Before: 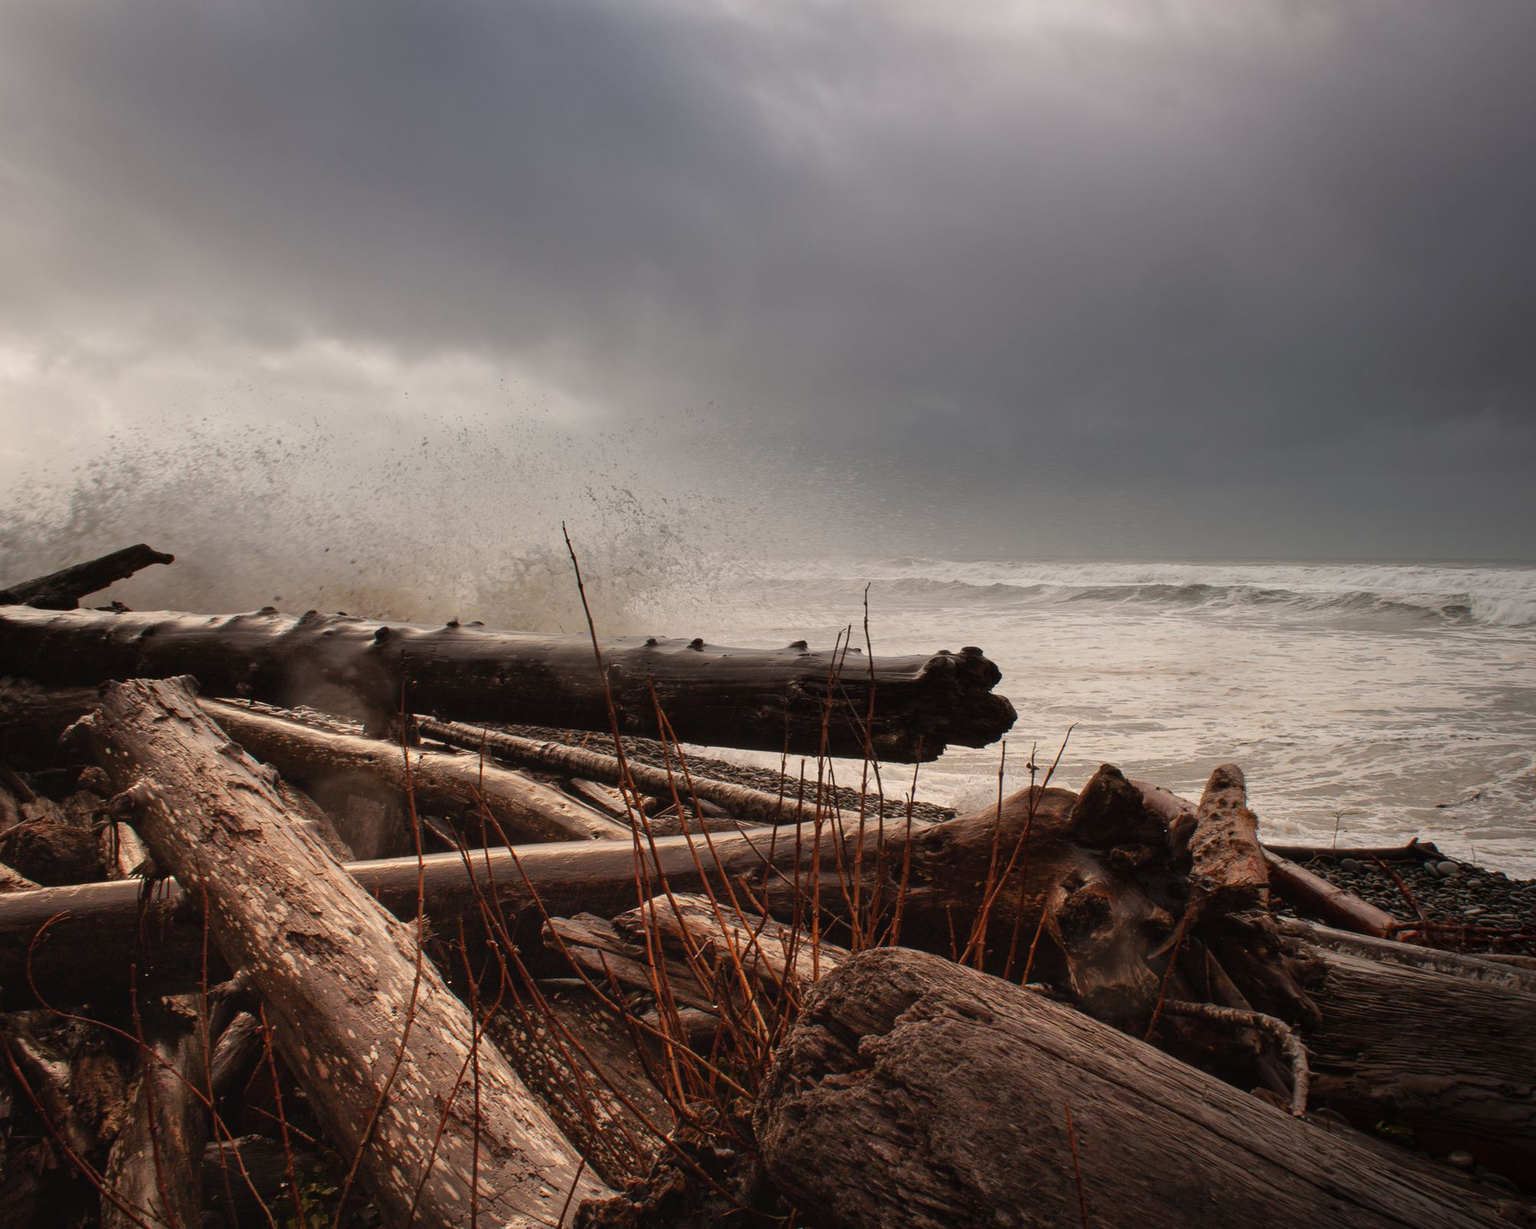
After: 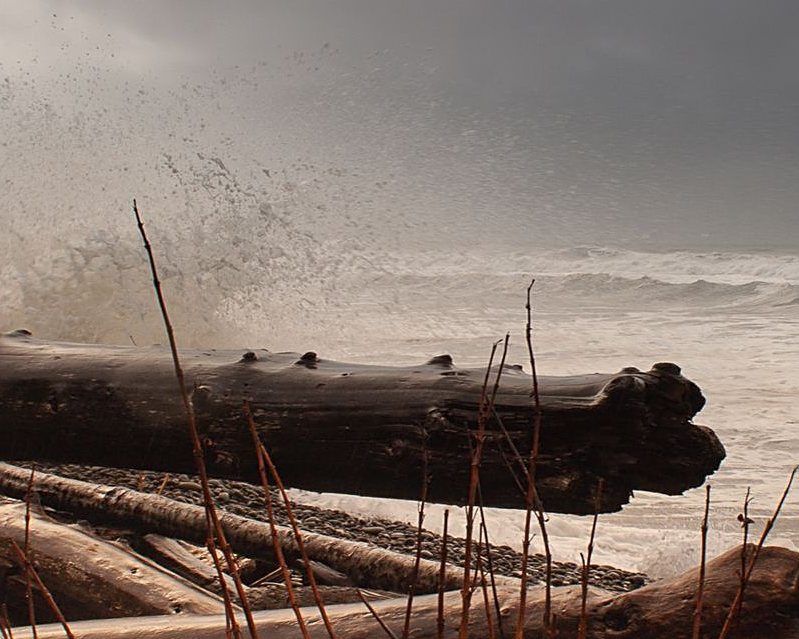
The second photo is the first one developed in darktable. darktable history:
sharpen: on, module defaults
crop: left 30%, top 30%, right 30%, bottom 30%
